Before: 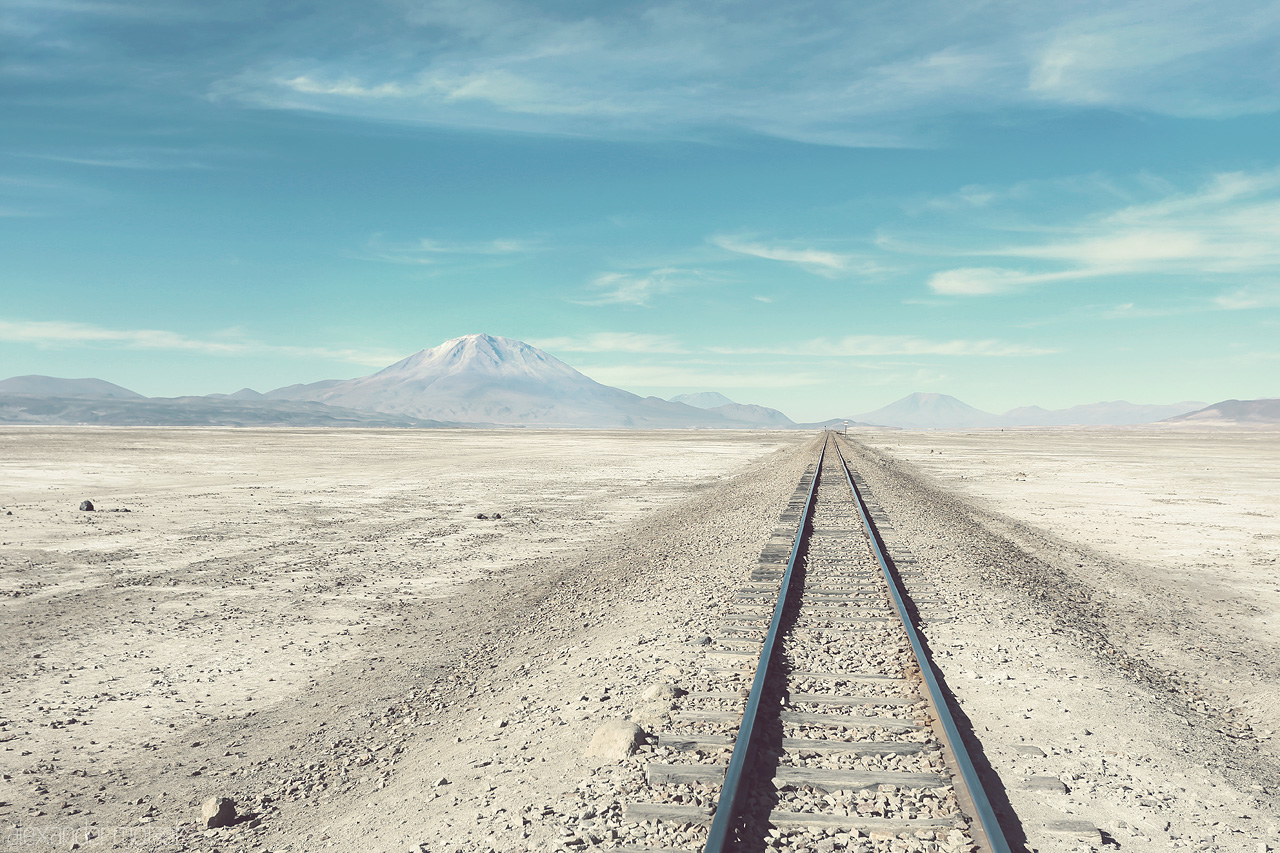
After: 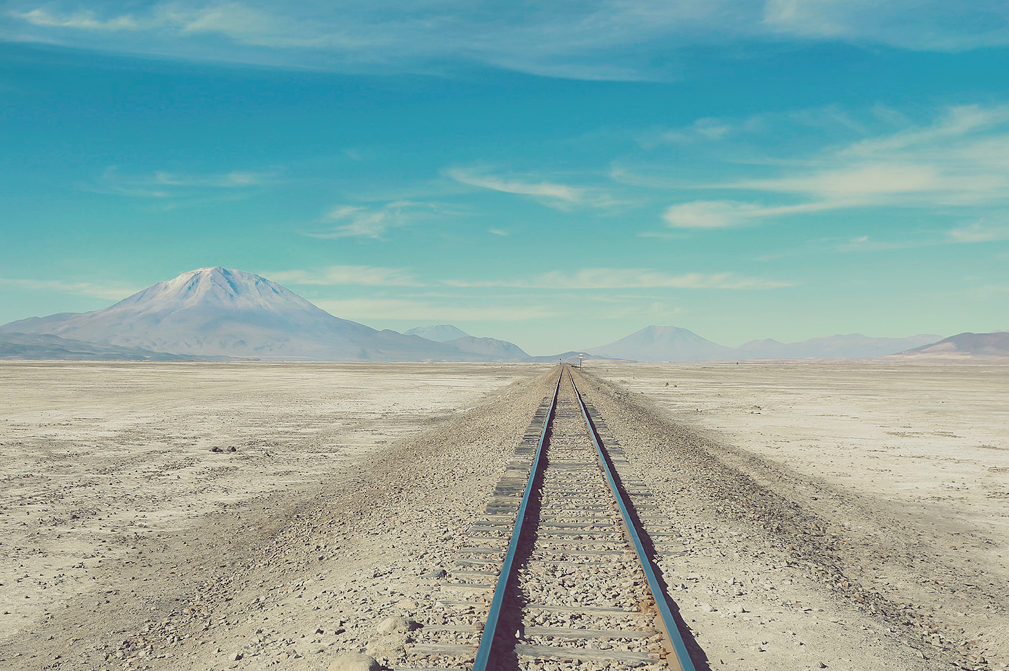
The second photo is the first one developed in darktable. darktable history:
tone equalizer: -8 EV 0.25 EV, -7 EV 0.417 EV, -6 EV 0.417 EV, -5 EV 0.25 EV, -3 EV -0.25 EV, -2 EV -0.417 EV, -1 EV -0.417 EV, +0 EV -0.25 EV, edges refinement/feathering 500, mask exposure compensation -1.57 EV, preserve details guided filter
crop and rotate: left 20.74%, top 7.912%, right 0.375%, bottom 13.378%
color balance rgb: linear chroma grading › global chroma 15%, perceptual saturation grading › global saturation 30%
